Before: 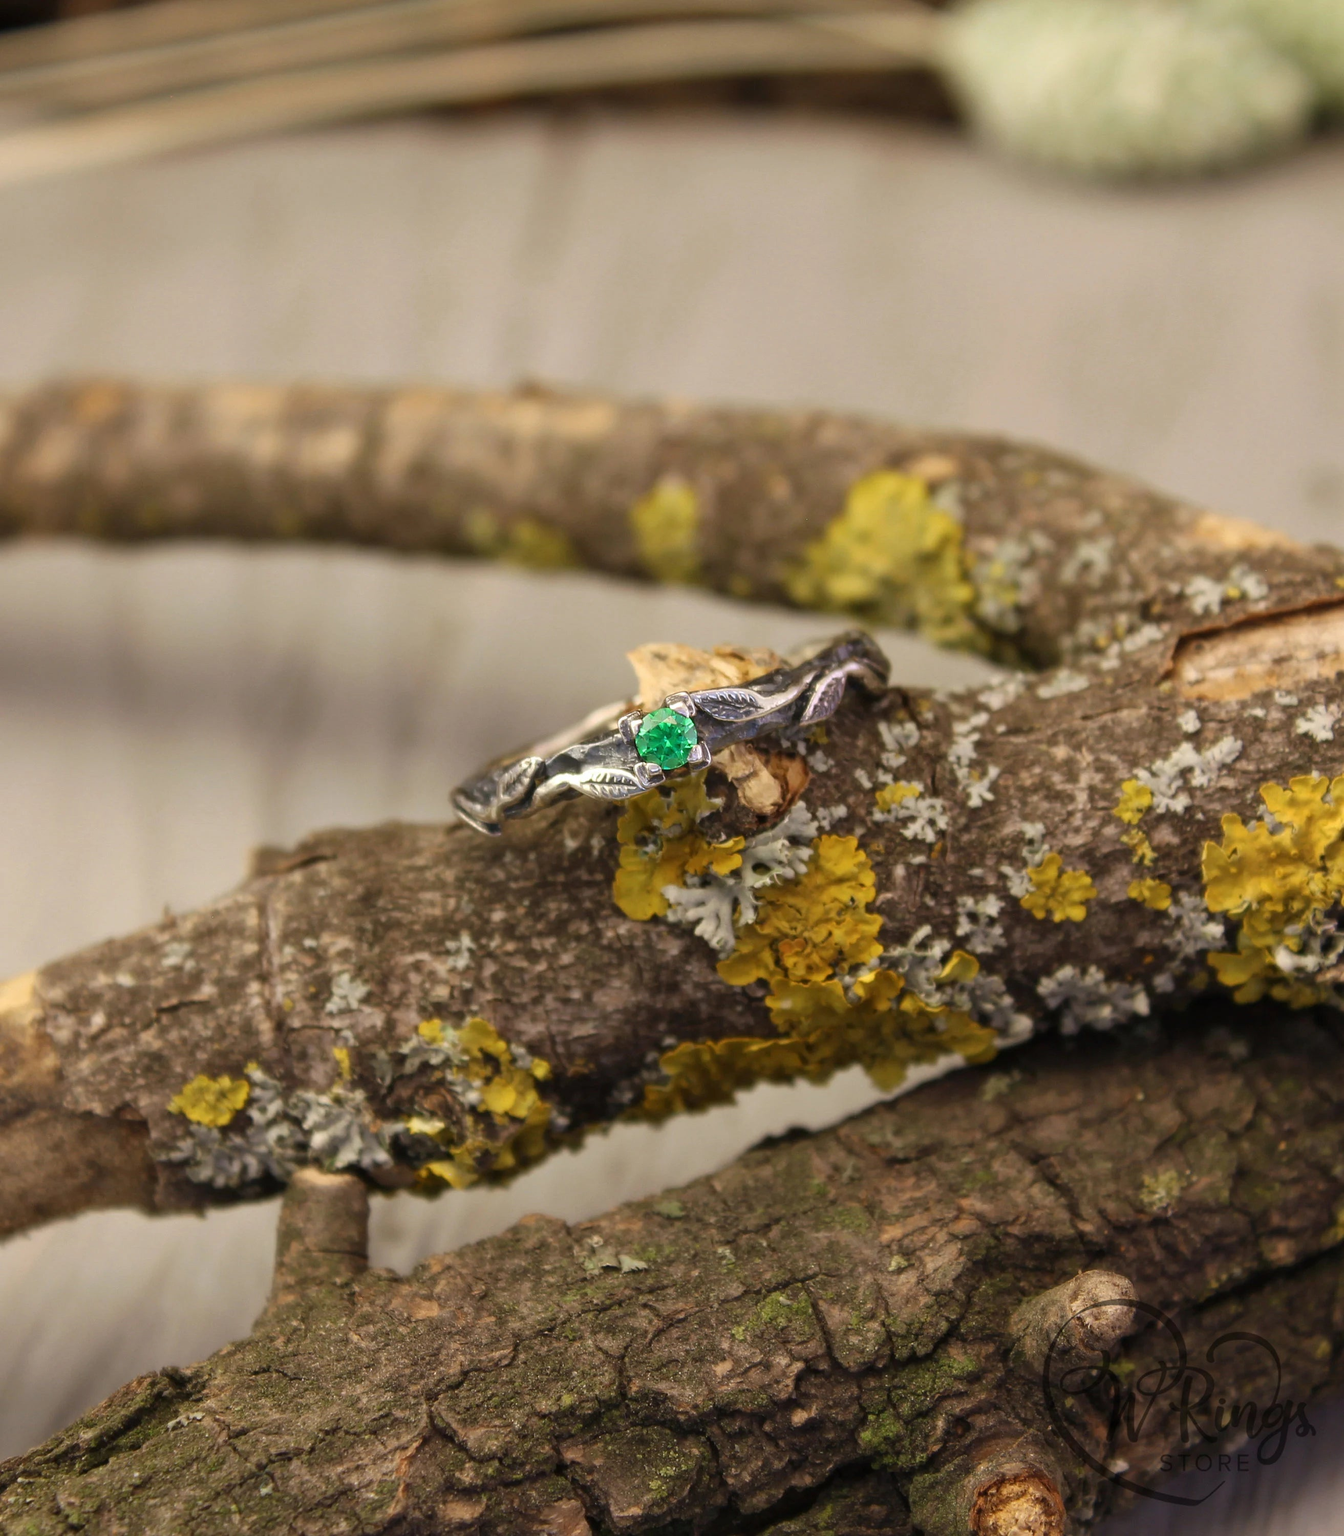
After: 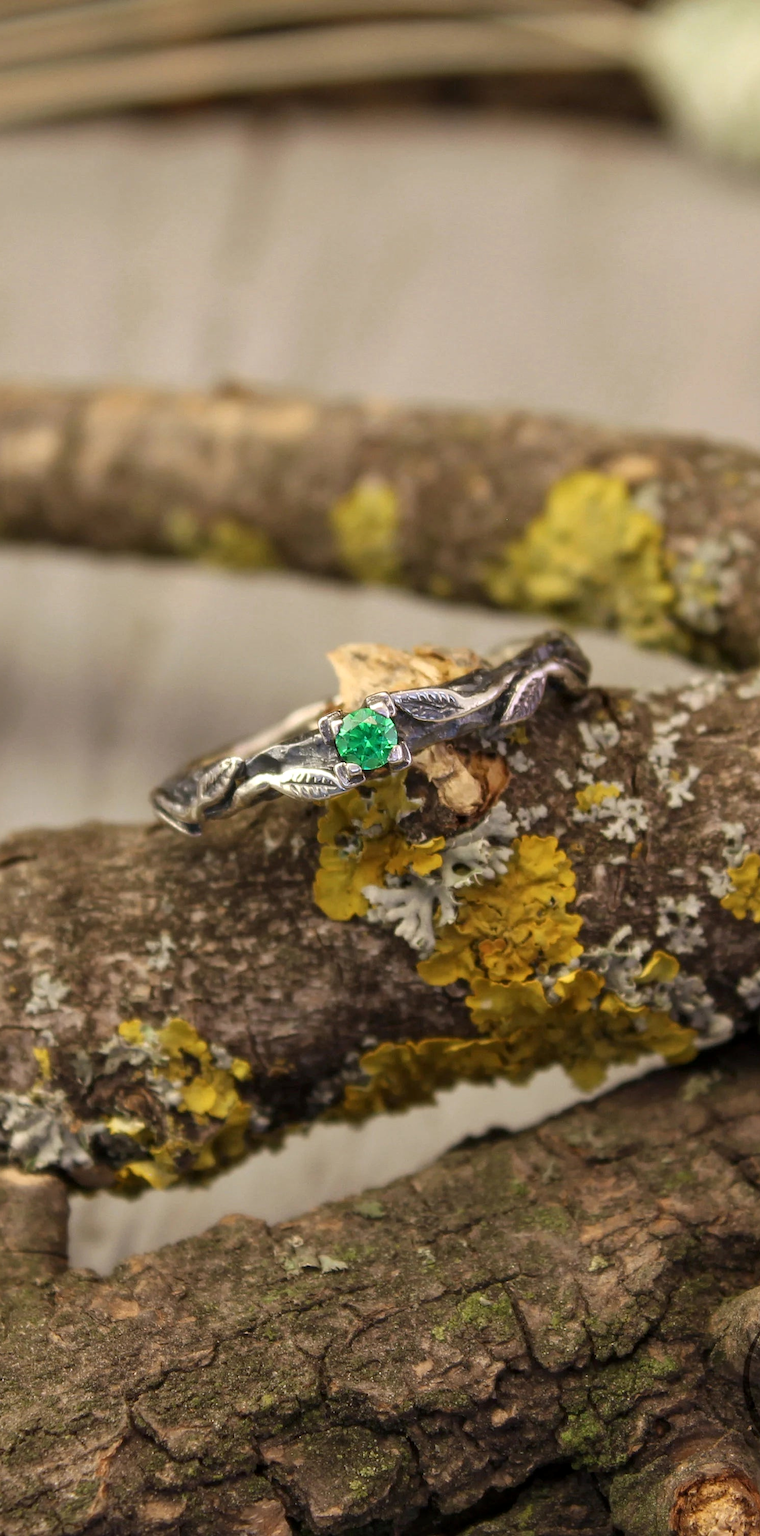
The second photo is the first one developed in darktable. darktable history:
crop and rotate: left 22.36%, right 21.067%
local contrast: highlights 103%, shadows 100%, detail 120%, midtone range 0.2
